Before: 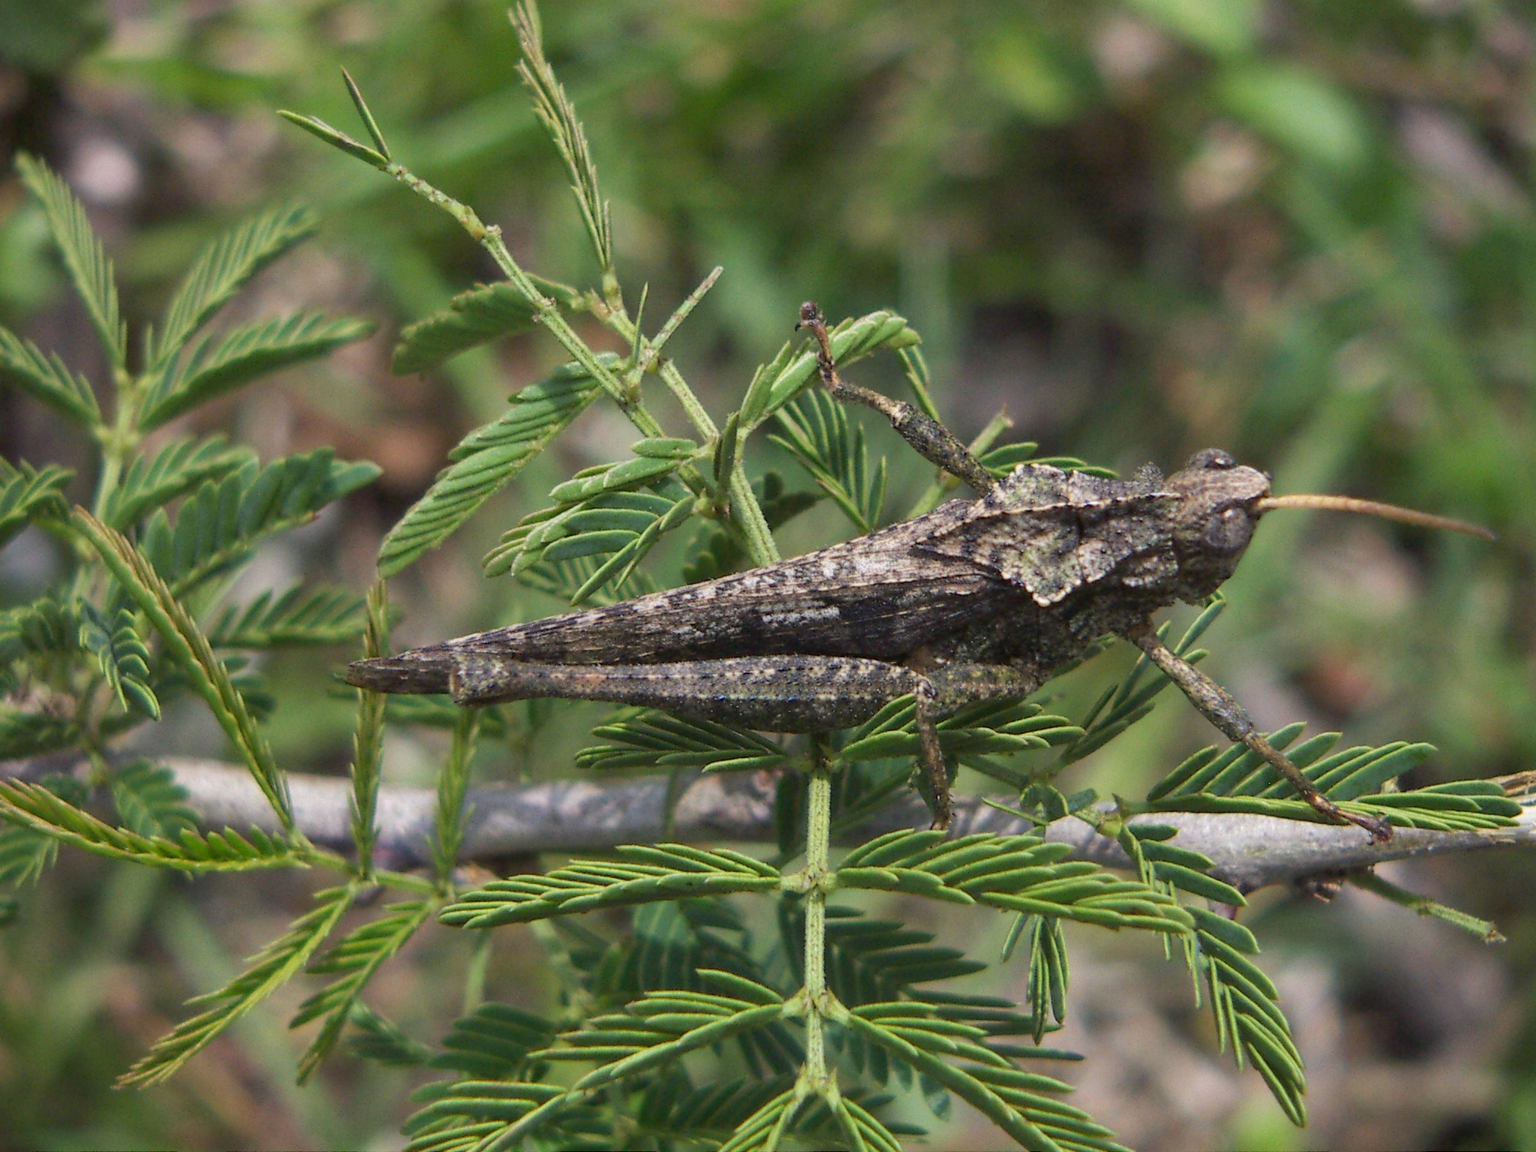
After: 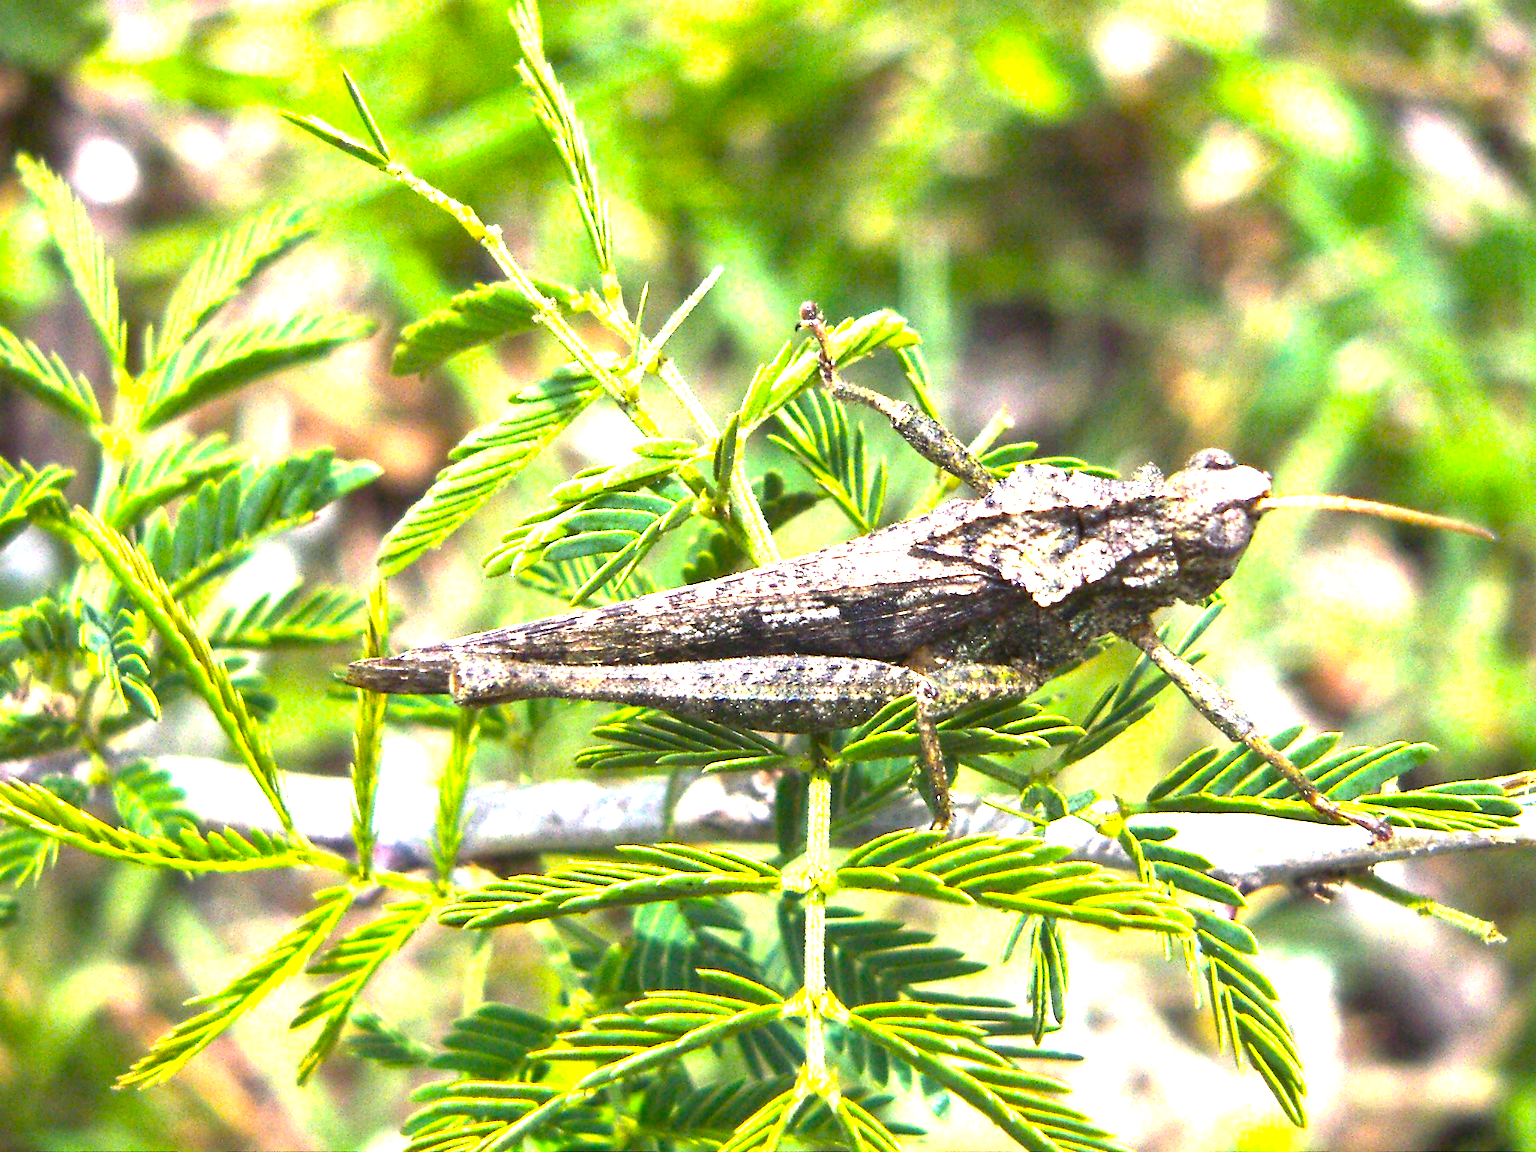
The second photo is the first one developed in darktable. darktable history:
tone equalizer: on, module defaults
color balance rgb: perceptual saturation grading › global saturation 25%, perceptual brilliance grading › global brilliance 35%, perceptual brilliance grading › highlights 50%, perceptual brilliance grading › mid-tones 60%, perceptual brilliance grading › shadows 35%, global vibrance 20%
